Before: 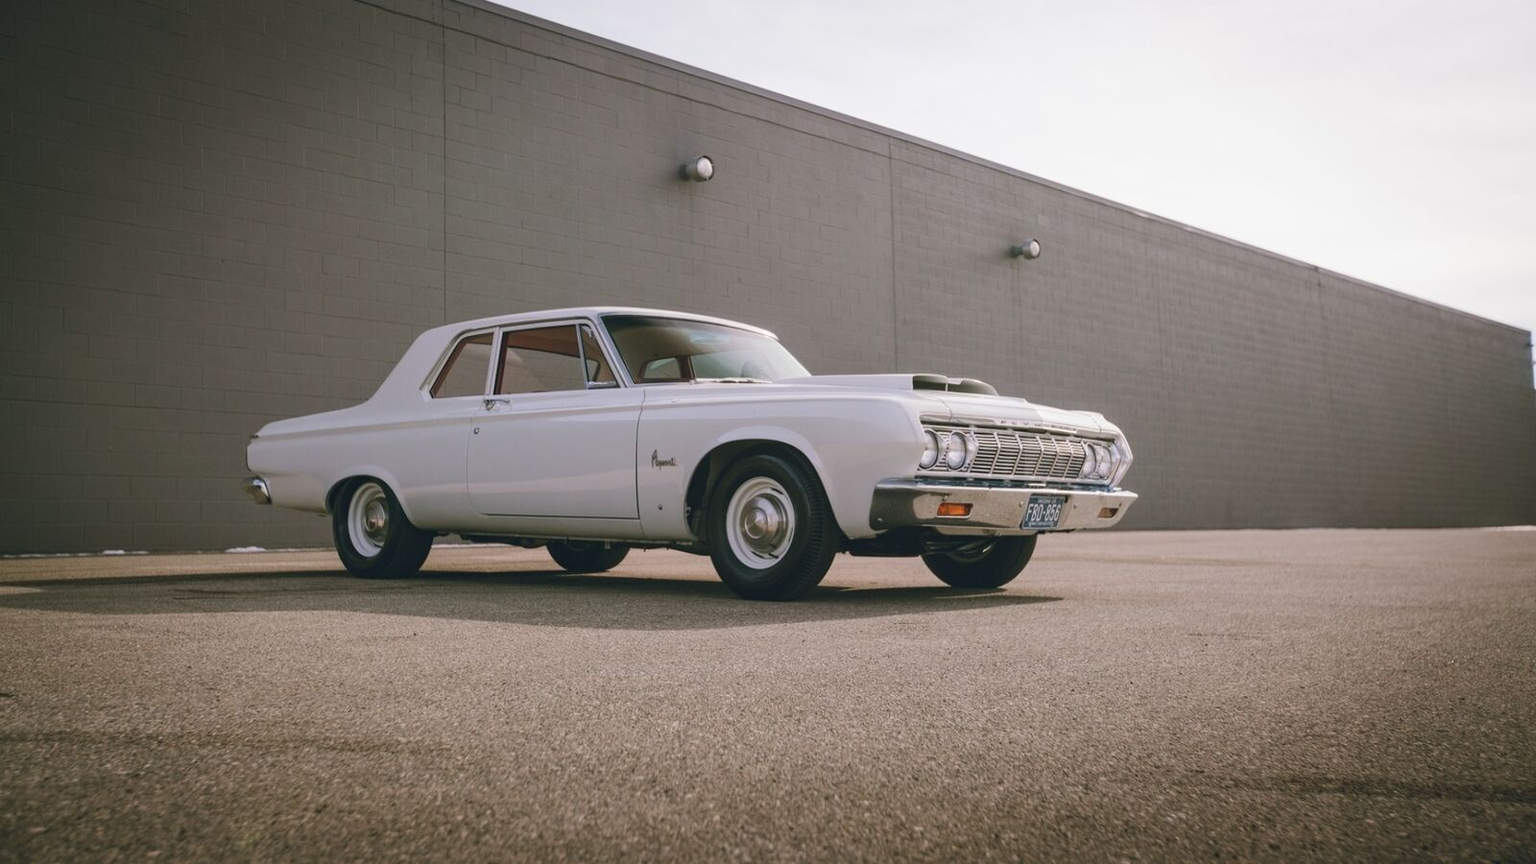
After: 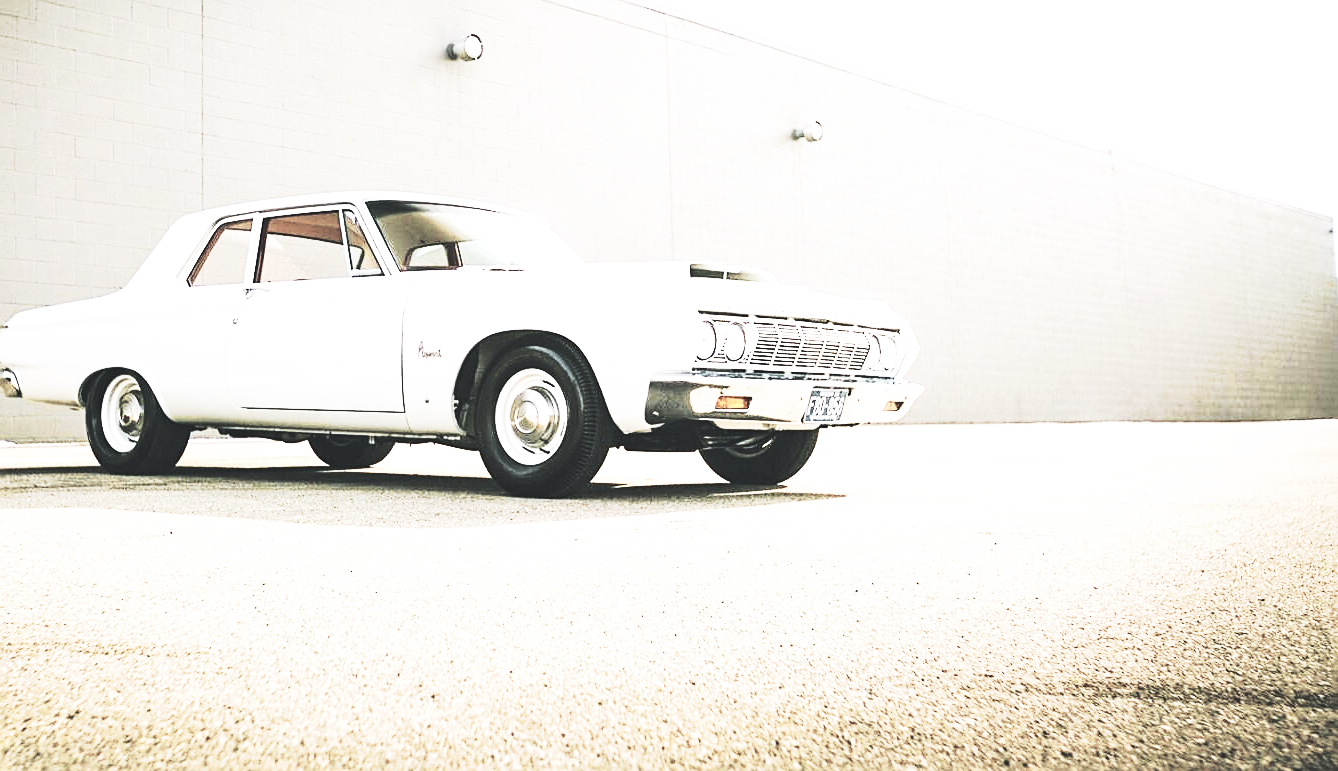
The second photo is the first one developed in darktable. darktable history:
color correction: highlights b* -0.046, saturation 0.35
color balance rgb: power › hue 213.19°, perceptual saturation grading › global saturation 9.889%, perceptual brilliance grading › global brilliance 9.744%, perceptual brilliance grading › shadows 15.771%
crop: left 16.318%, top 14.223%
sharpen: on, module defaults
base curve: curves: ch0 [(0, 0.015) (0.085, 0.116) (0.134, 0.298) (0.19, 0.545) (0.296, 0.764) (0.599, 0.982) (1, 1)], preserve colors none
exposure: exposure 0.946 EV, compensate exposure bias true, compensate highlight preservation false
tone curve: curves: ch0 [(0.003, 0) (0.066, 0.023) (0.154, 0.082) (0.281, 0.221) (0.405, 0.389) (0.517, 0.553) (0.716, 0.743) (0.822, 0.882) (1, 1)]; ch1 [(0, 0) (0.164, 0.115) (0.337, 0.332) (0.39, 0.398) (0.464, 0.461) (0.501, 0.5) (0.521, 0.526) (0.571, 0.606) (0.656, 0.677) (0.723, 0.731) (0.811, 0.796) (1, 1)]; ch2 [(0, 0) (0.337, 0.382) (0.464, 0.476) (0.501, 0.502) (0.527, 0.54) (0.556, 0.567) (0.575, 0.606) (0.659, 0.736) (1, 1)], color space Lab, independent channels, preserve colors none
